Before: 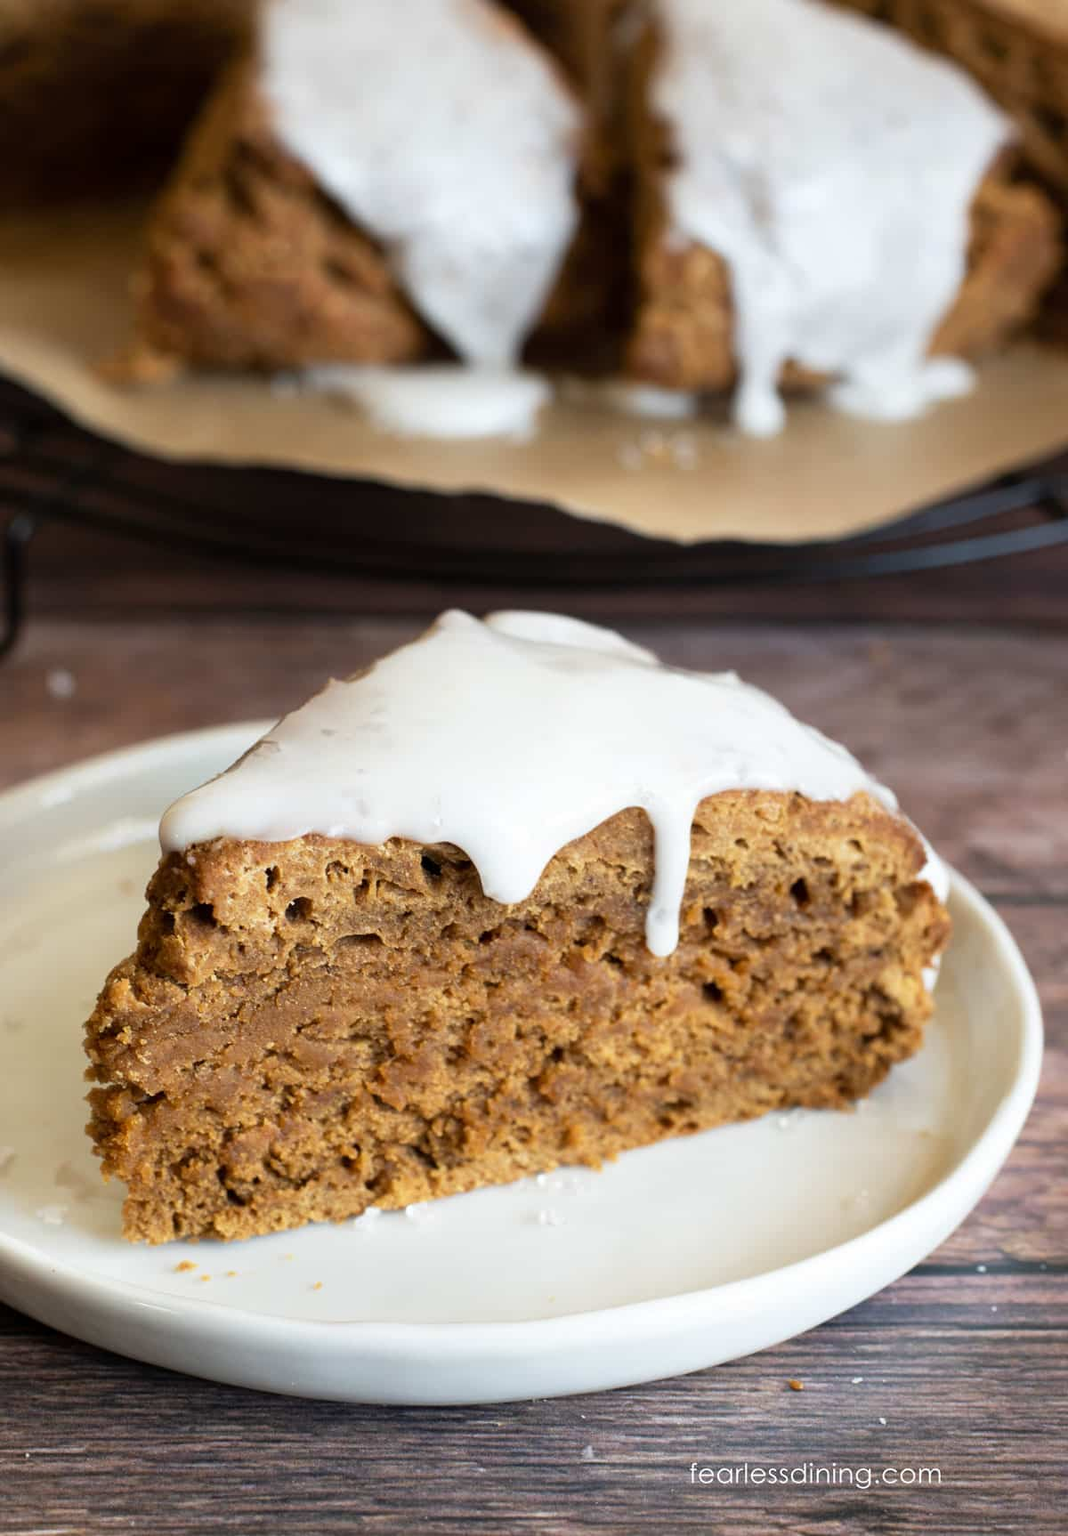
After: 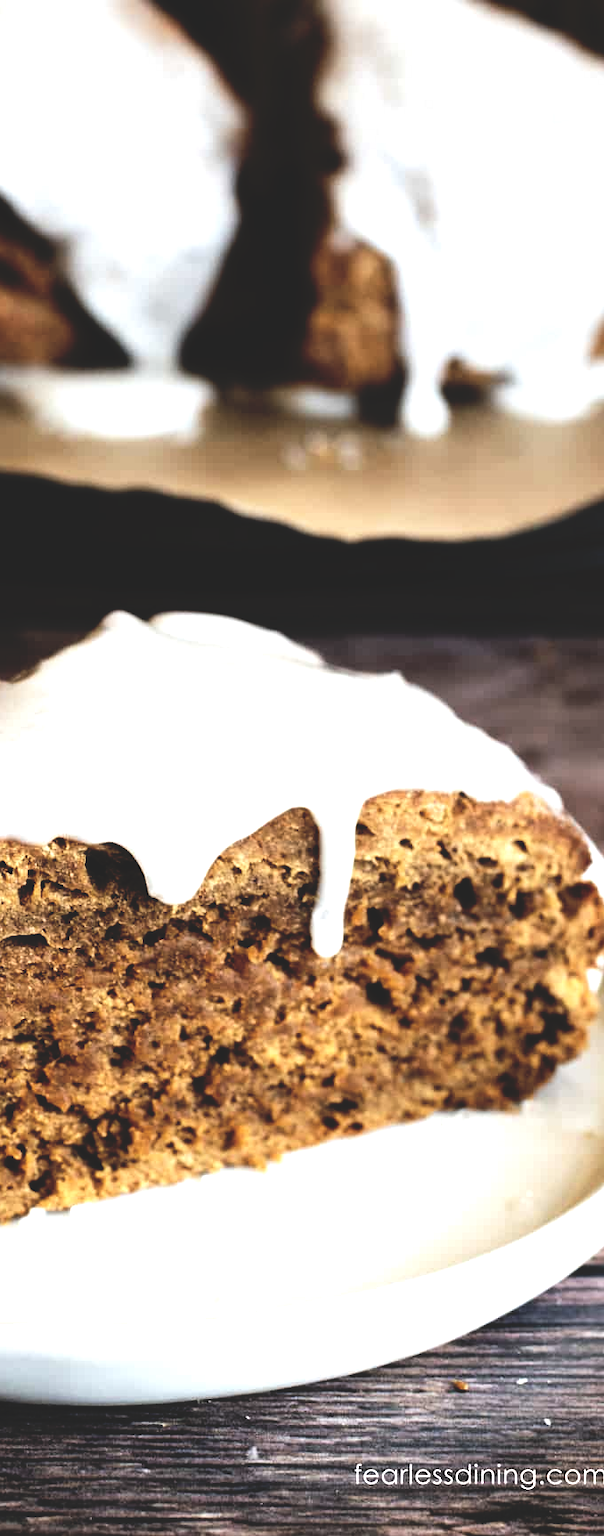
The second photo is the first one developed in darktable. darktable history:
crop: left 31.458%, top 0%, right 11.876%
contrast brightness saturation: contrast 0.06, brightness -0.01, saturation -0.23
tone equalizer: -8 EV -0.75 EV, -7 EV -0.7 EV, -6 EV -0.6 EV, -5 EV -0.4 EV, -3 EV 0.4 EV, -2 EV 0.6 EV, -1 EV 0.7 EV, +0 EV 0.75 EV, edges refinement/feathering 500, mask exposure compensation -1.57 EV, preserve details no
base curve: curves: ch0 [(0, 0.02) (0.083, 0.036) (1, 1)], preserve colors none
exposure: black level correction 0.009, compensate highlight preservation false
